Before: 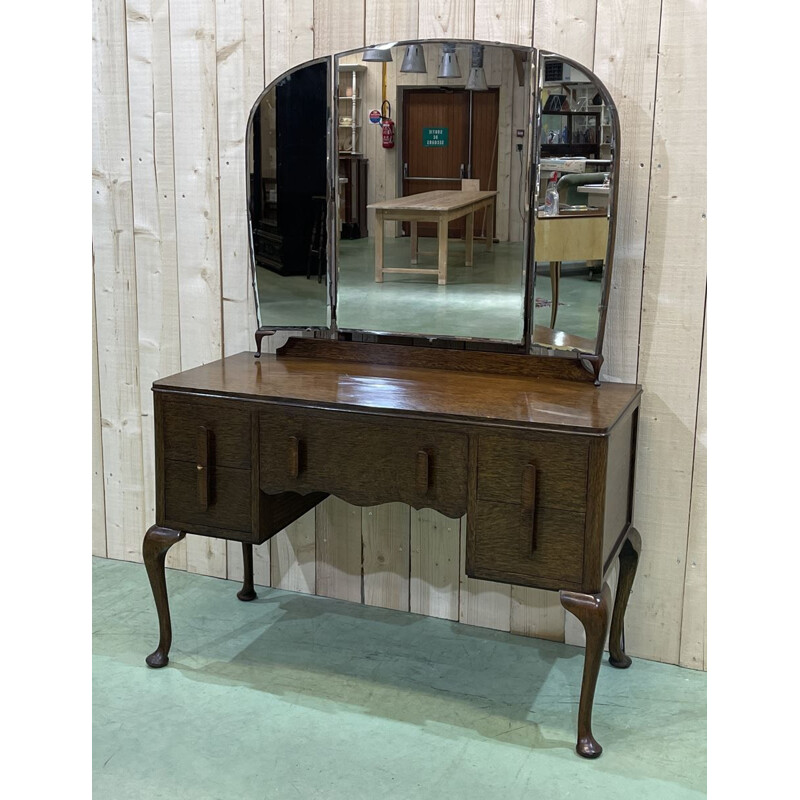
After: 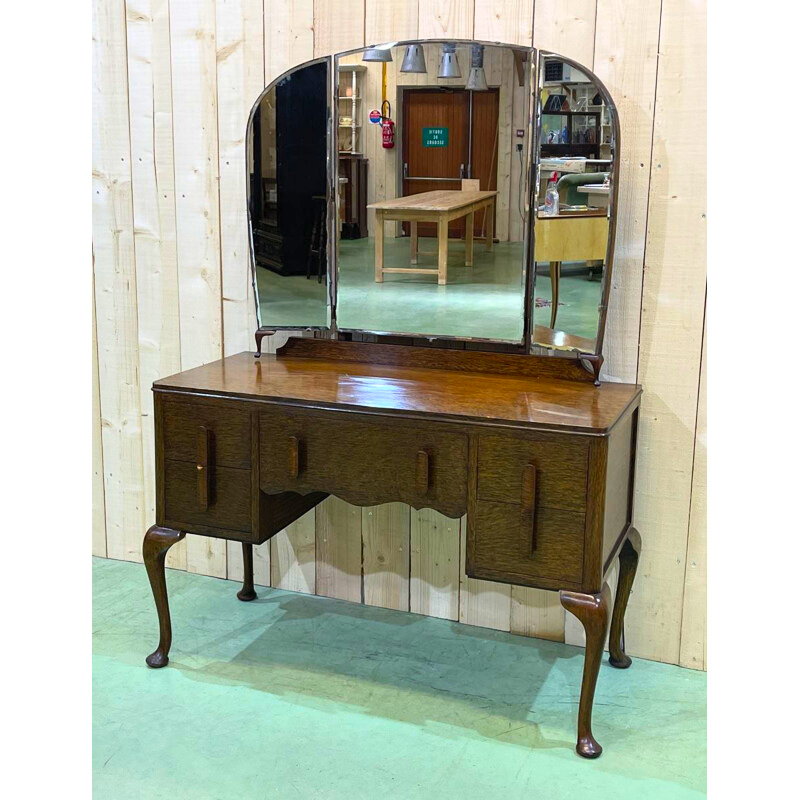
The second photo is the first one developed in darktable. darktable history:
contrast brightness saturation: contrast 0.199, brightness 0.199, saturation 0.808
